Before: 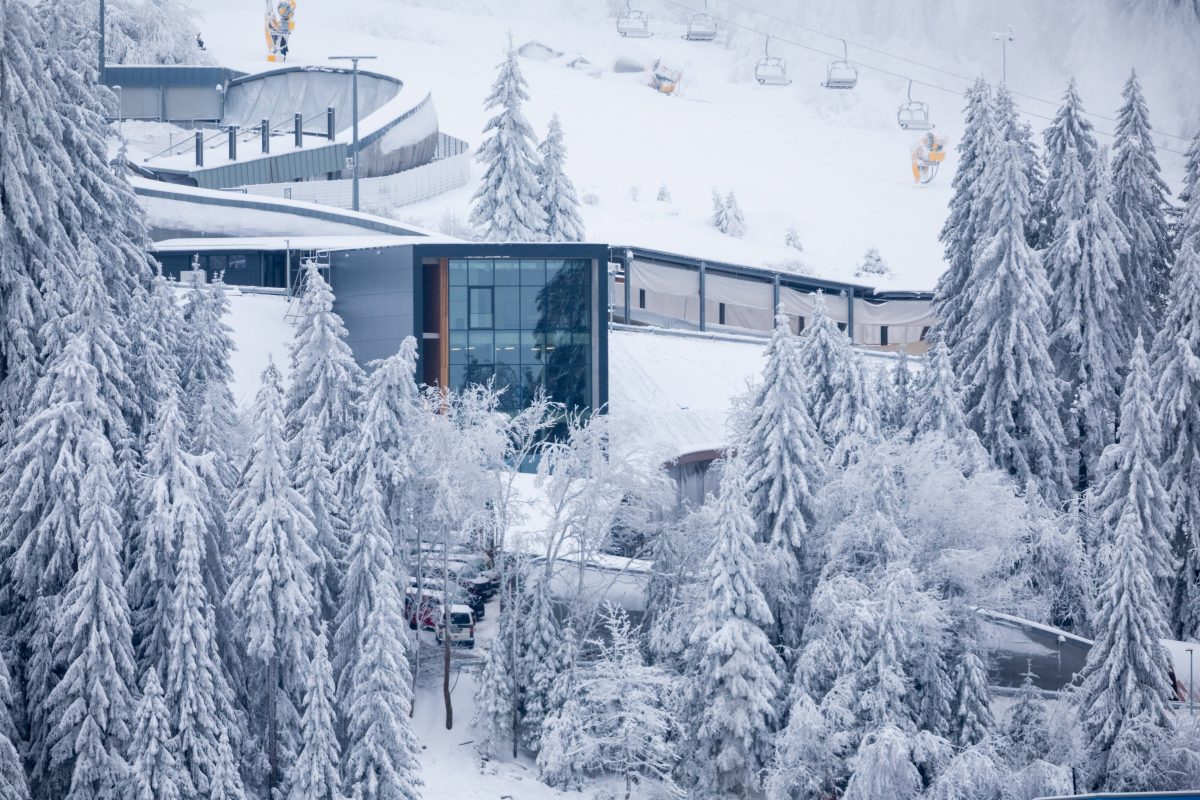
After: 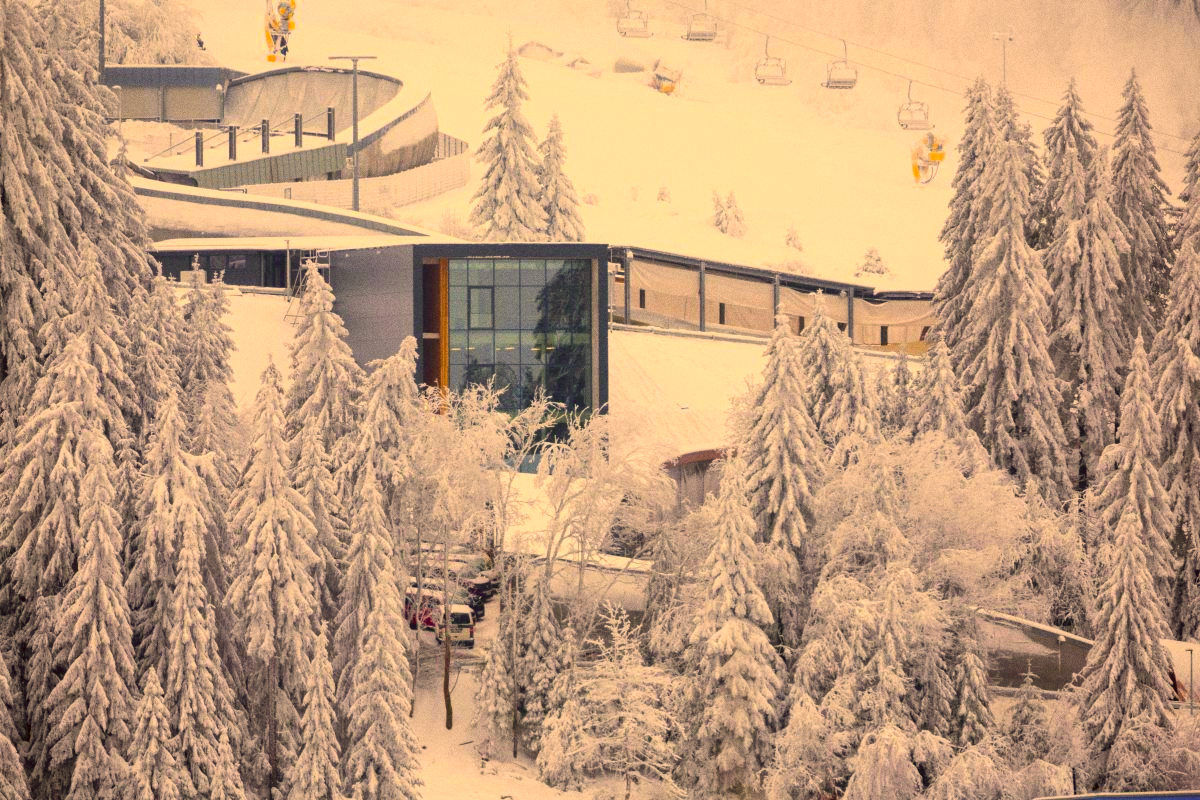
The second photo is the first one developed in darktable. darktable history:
color correction: highlights a* 10.44, highlights b* 30.04, shadows a* 2.73, shadows b* 17.51, saturation 1.72
grain: coarseness 0.09 ISO
exposure: exposure 0.014 EV, compensate highlight preservation false
